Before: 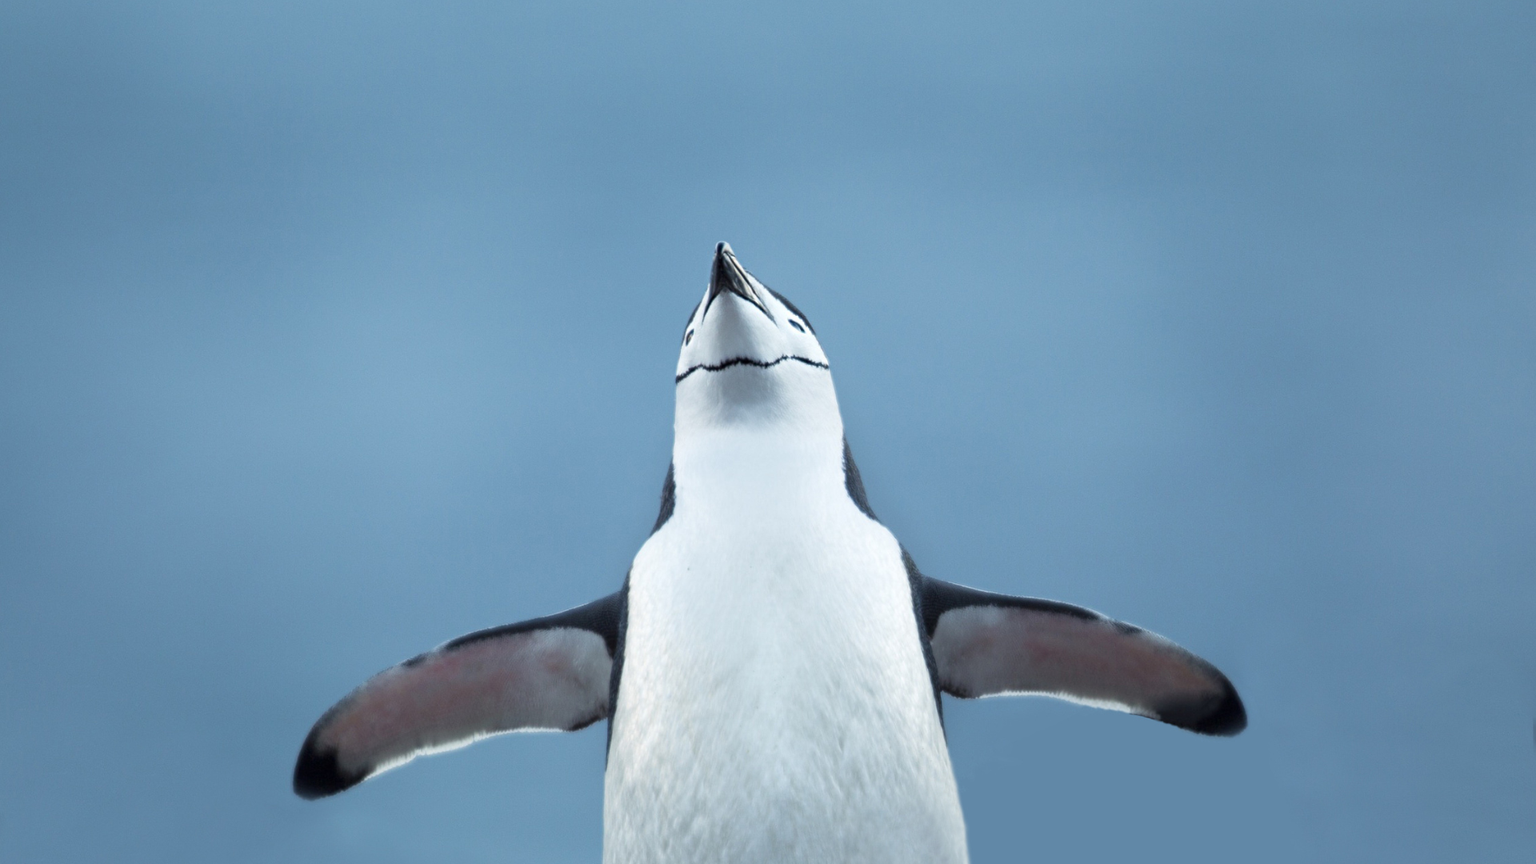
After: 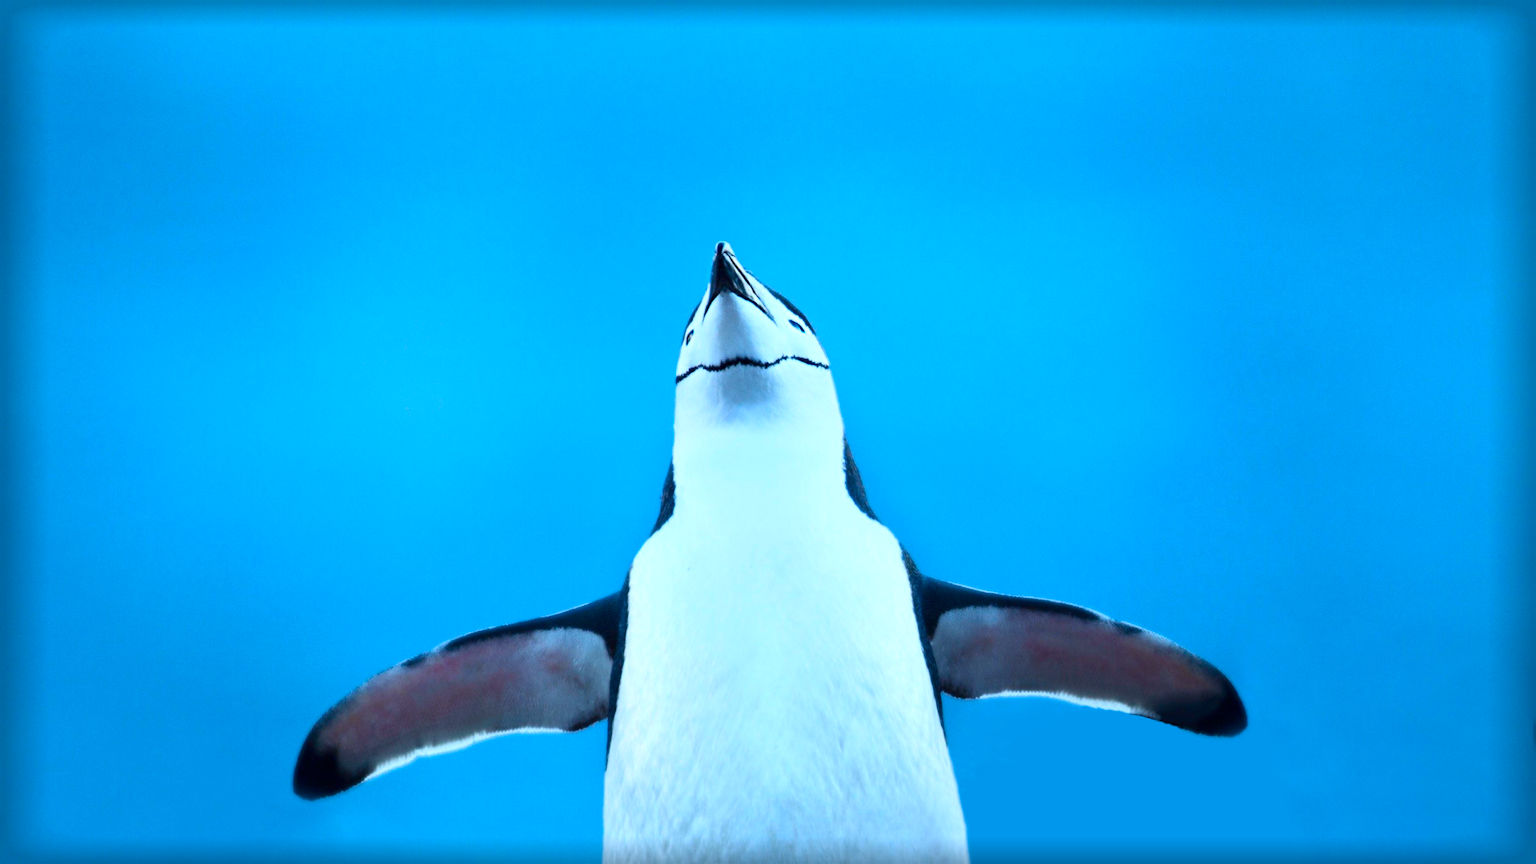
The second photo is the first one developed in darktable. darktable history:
contrast brightness saturation: contrast 0.26, brightness 0.013, saturation 0.871
color calibration: illuminant custom, x 0.368, y 0.373, temperature 4331.09 K
vignetting: fall-off start 93.58%, fall-off radius 5.88%, saturation -0.019, automatic ratio true, width/height ratio 1.332, shape 0.046
